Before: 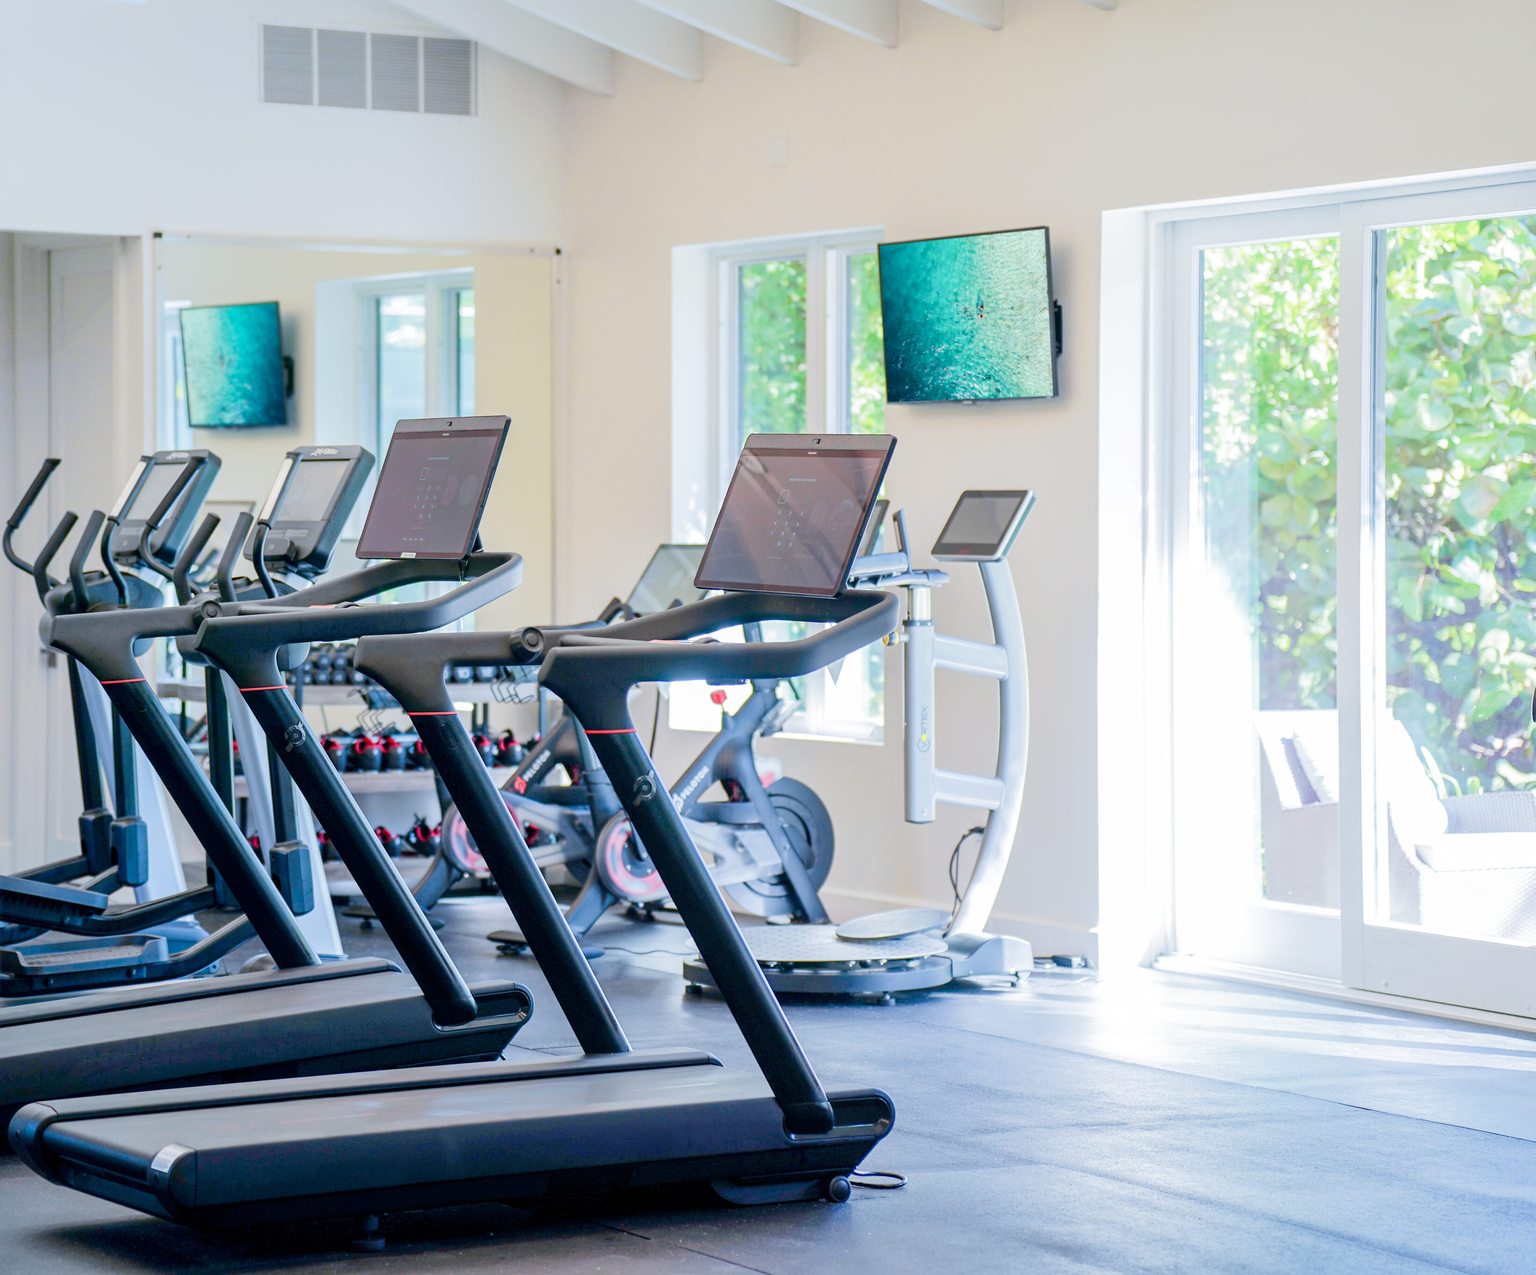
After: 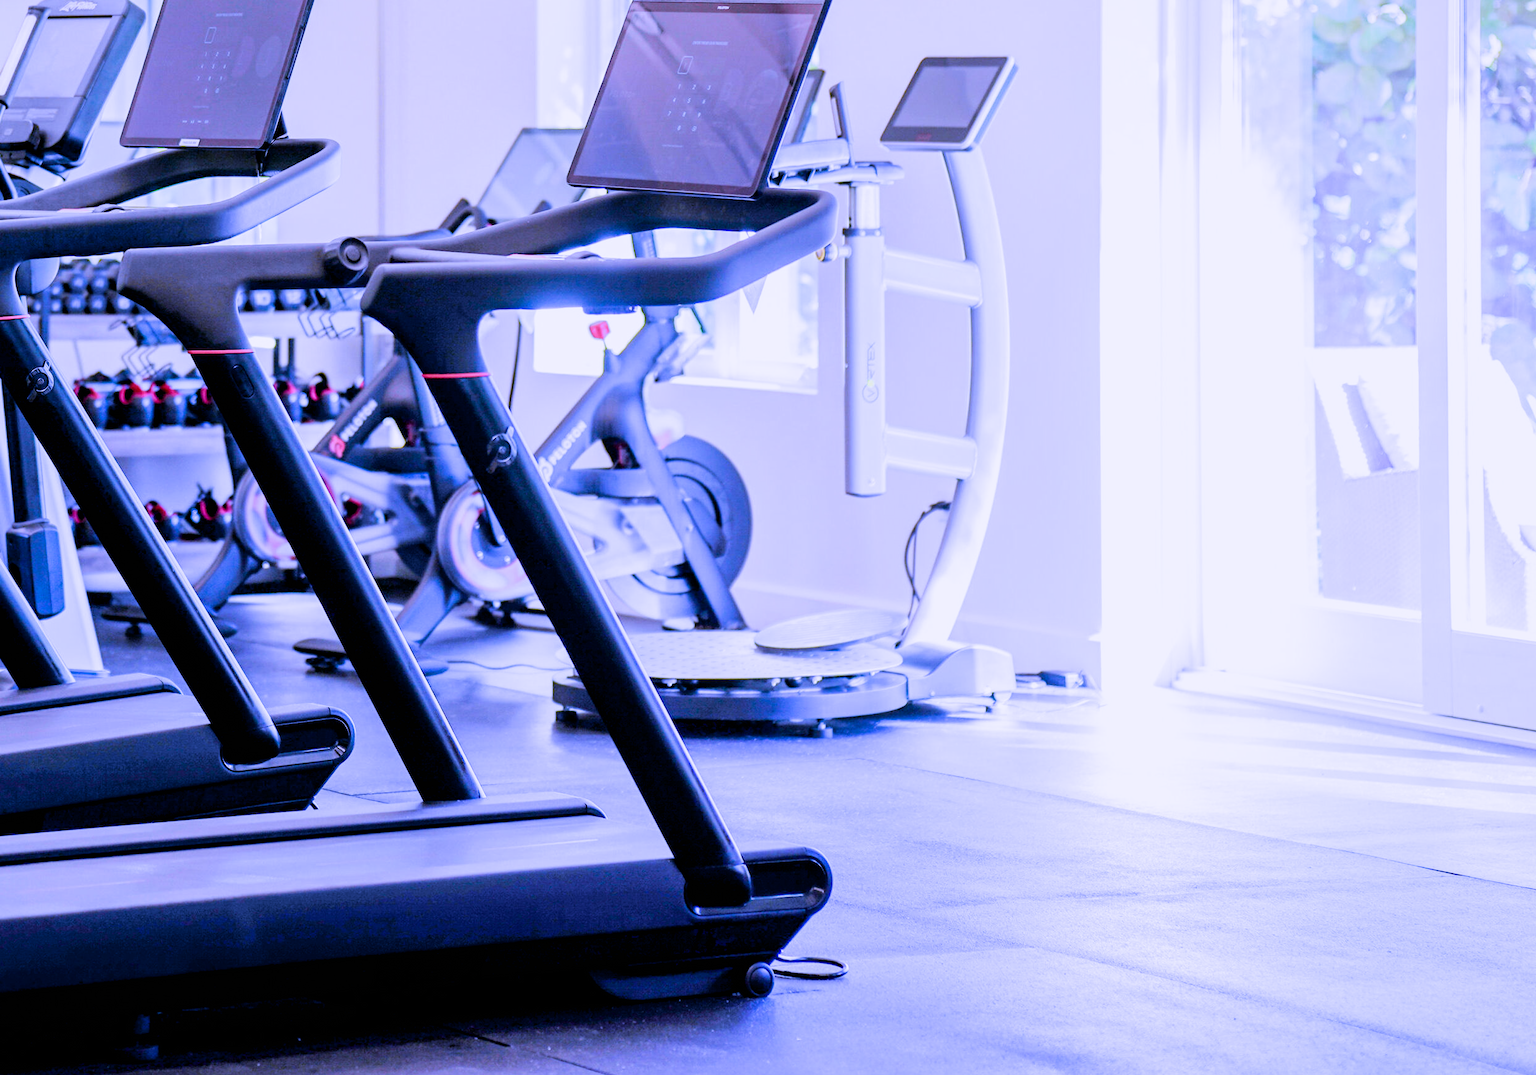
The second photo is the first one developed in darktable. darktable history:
crop and rotate: left 17.299%, top 35.115%, right 7.015%, bottom 1.024%
filmic rgb: black relative exposure -5 EV, white relative exposure 3.2 EV, hardness 3.42, contrast 1.2, highlights saturation mix -50%
exposure: black level correction 0.005, exposure 0.014 EV, compensate highlight preservation false
white balance: red 0.98, blue 1.61
